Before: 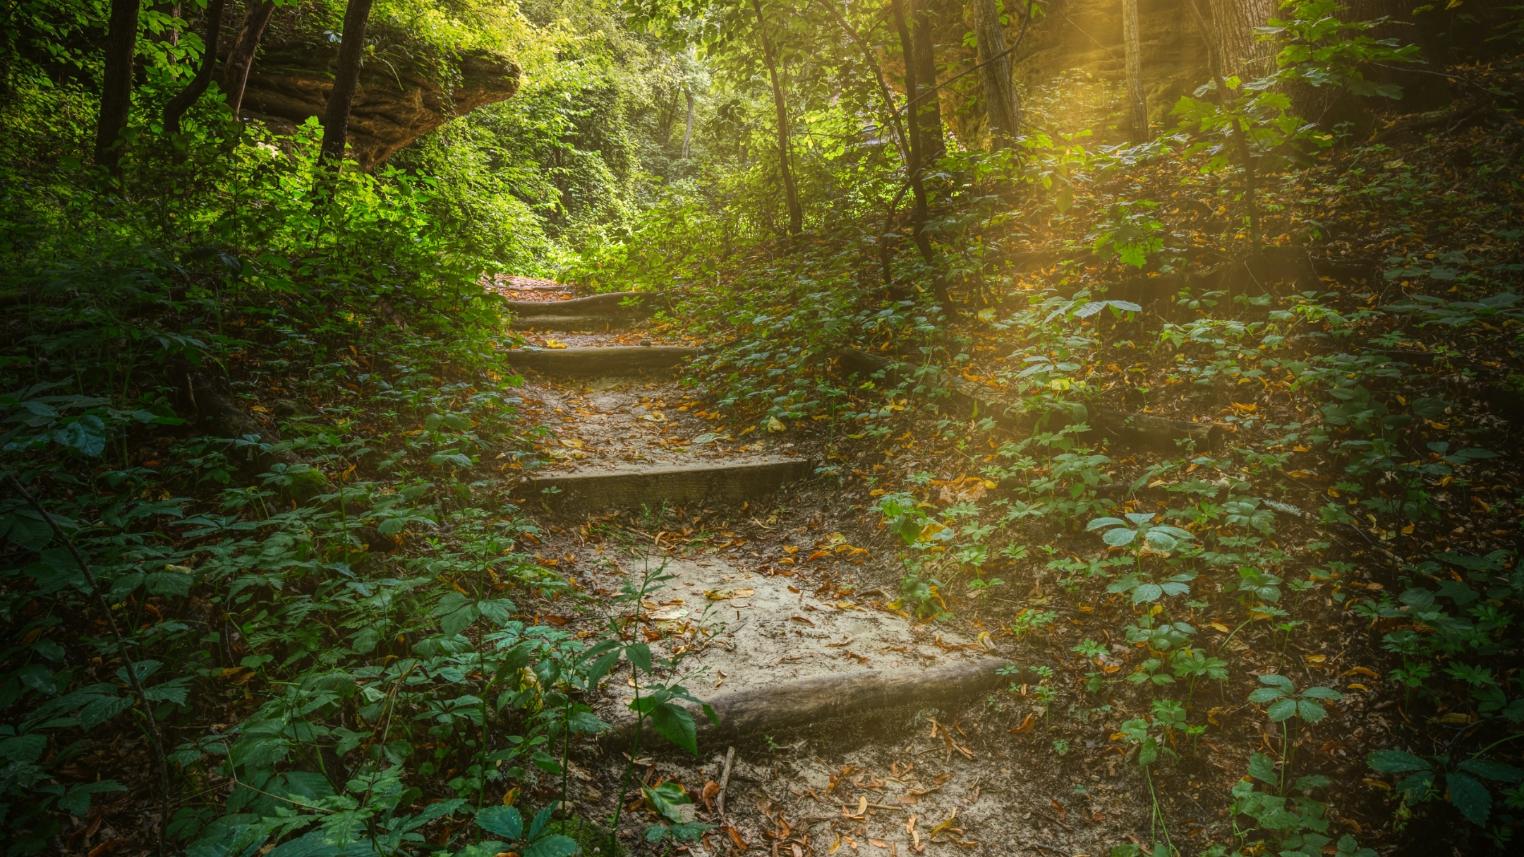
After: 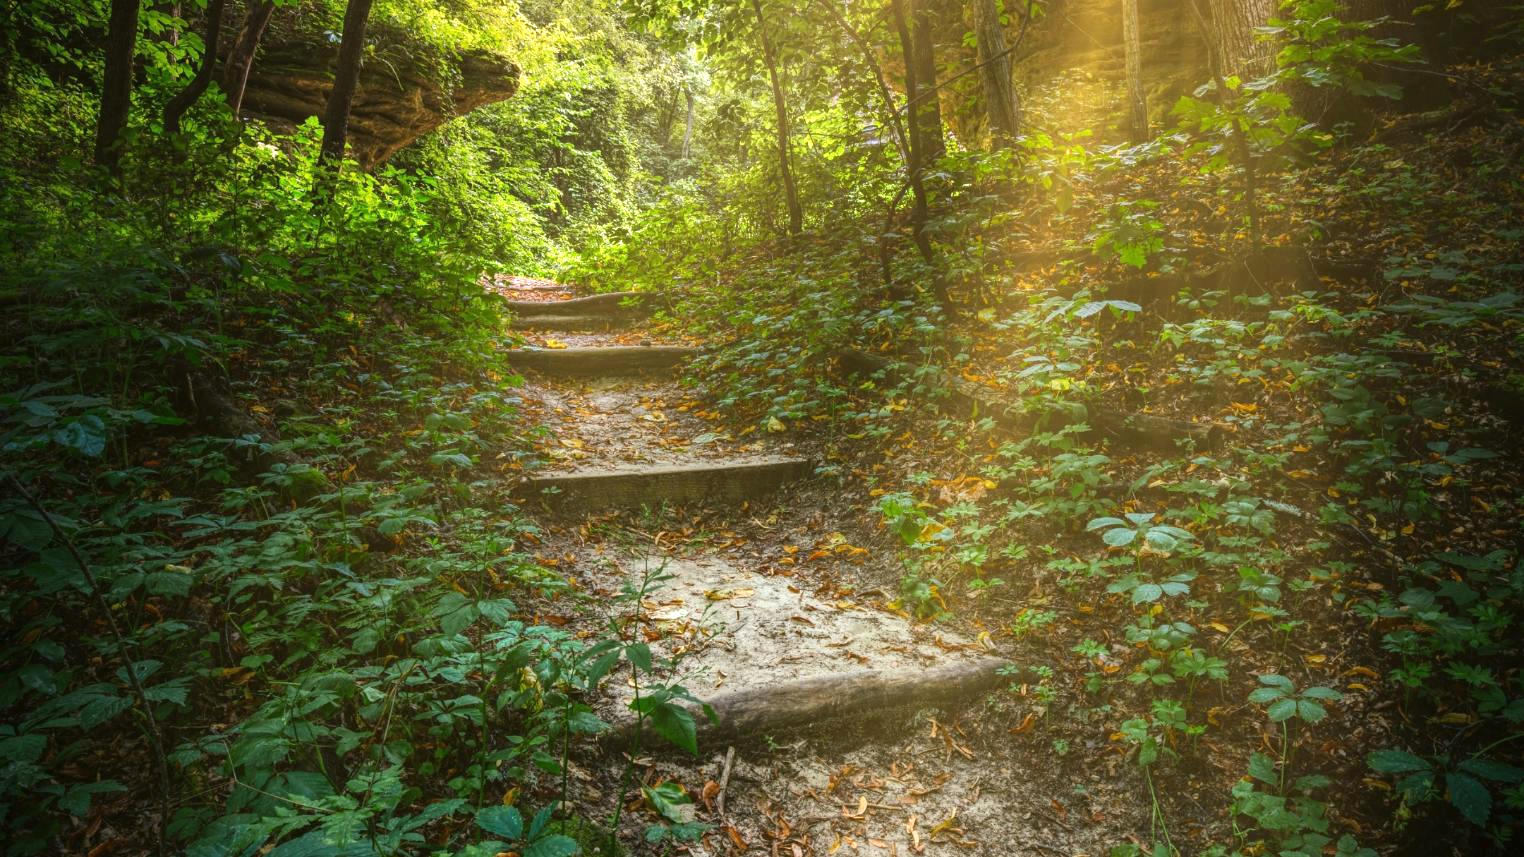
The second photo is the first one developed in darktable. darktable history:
white balance: red 0.983, blue 1.036
exposure: black level correction 0, exposure 0.5 EV, compensate exposure bias true, compensate highlight preservation false
